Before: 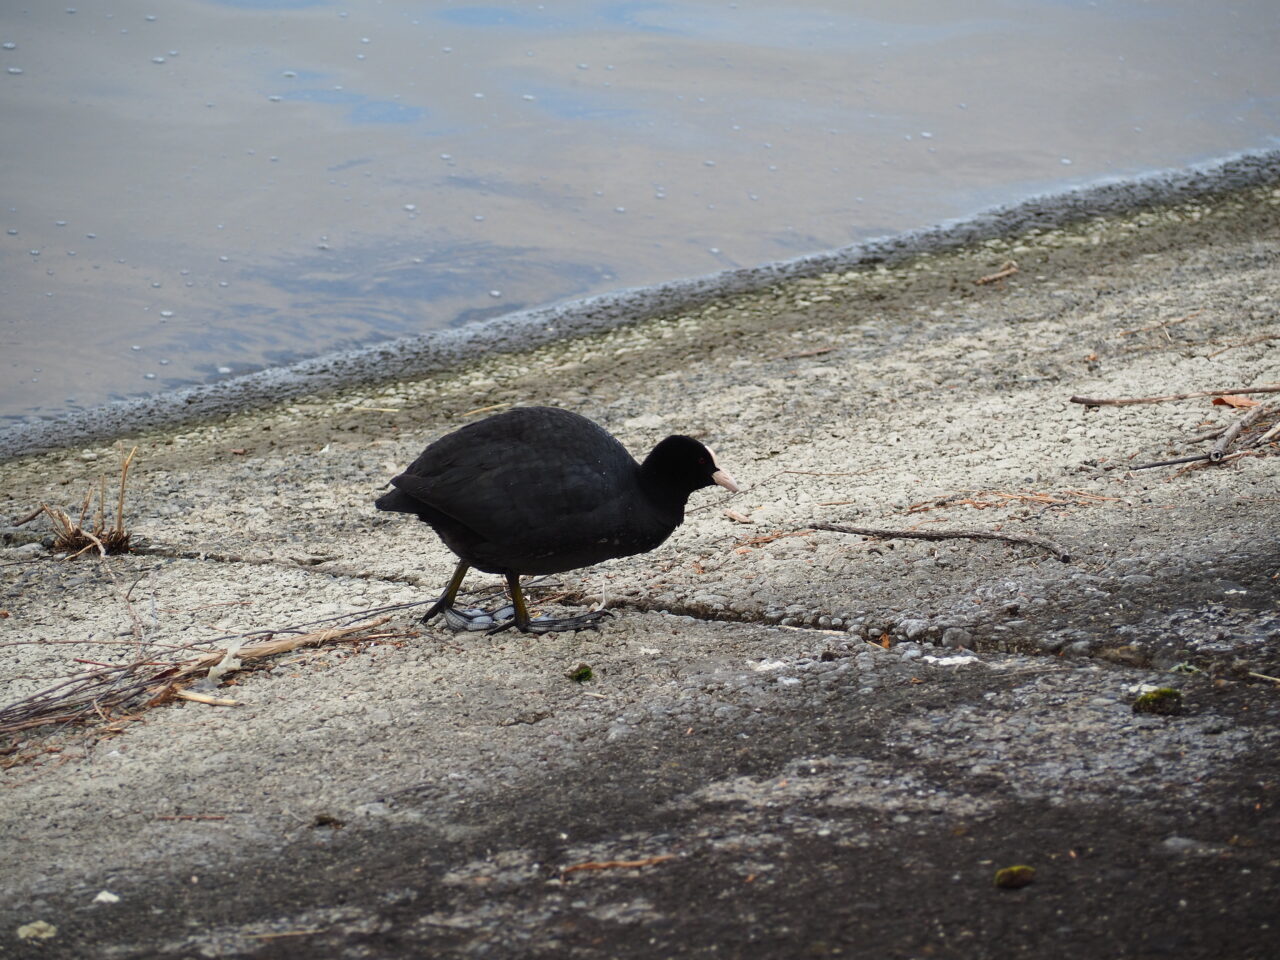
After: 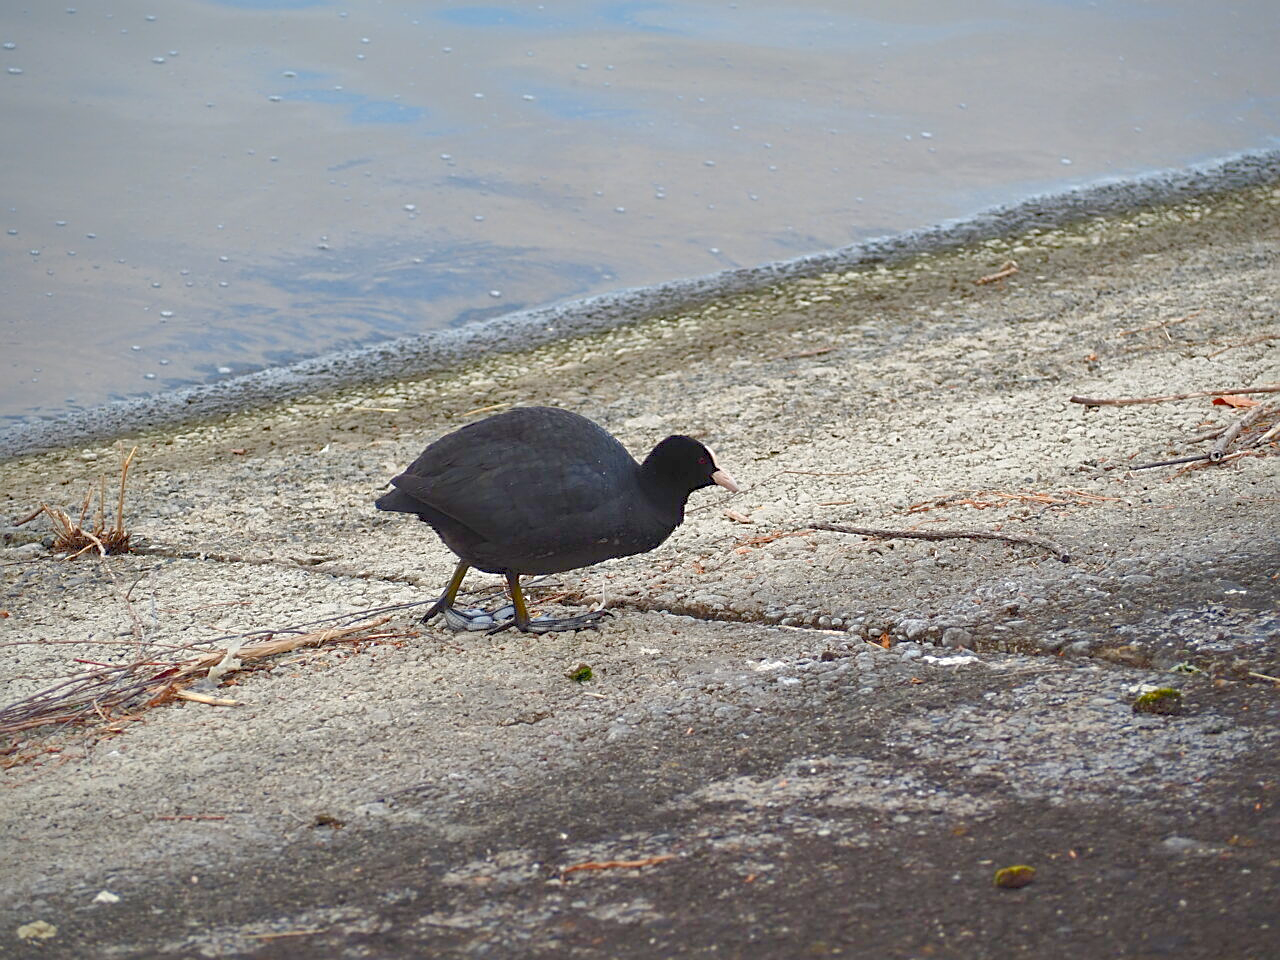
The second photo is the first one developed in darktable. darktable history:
exposure: exposure 0.762 EV, compensate highlight preservation false
color balance rgb: perceptual saturation grading › global saturation 20%, perceptual saturation grading › highlights -25.733%, perceptual saturation grading › shadows 24.013%, hue shift -2.71°, contrast -21.04%
shadows and highlights: on, module defaults
sharpen: on, module defaults
